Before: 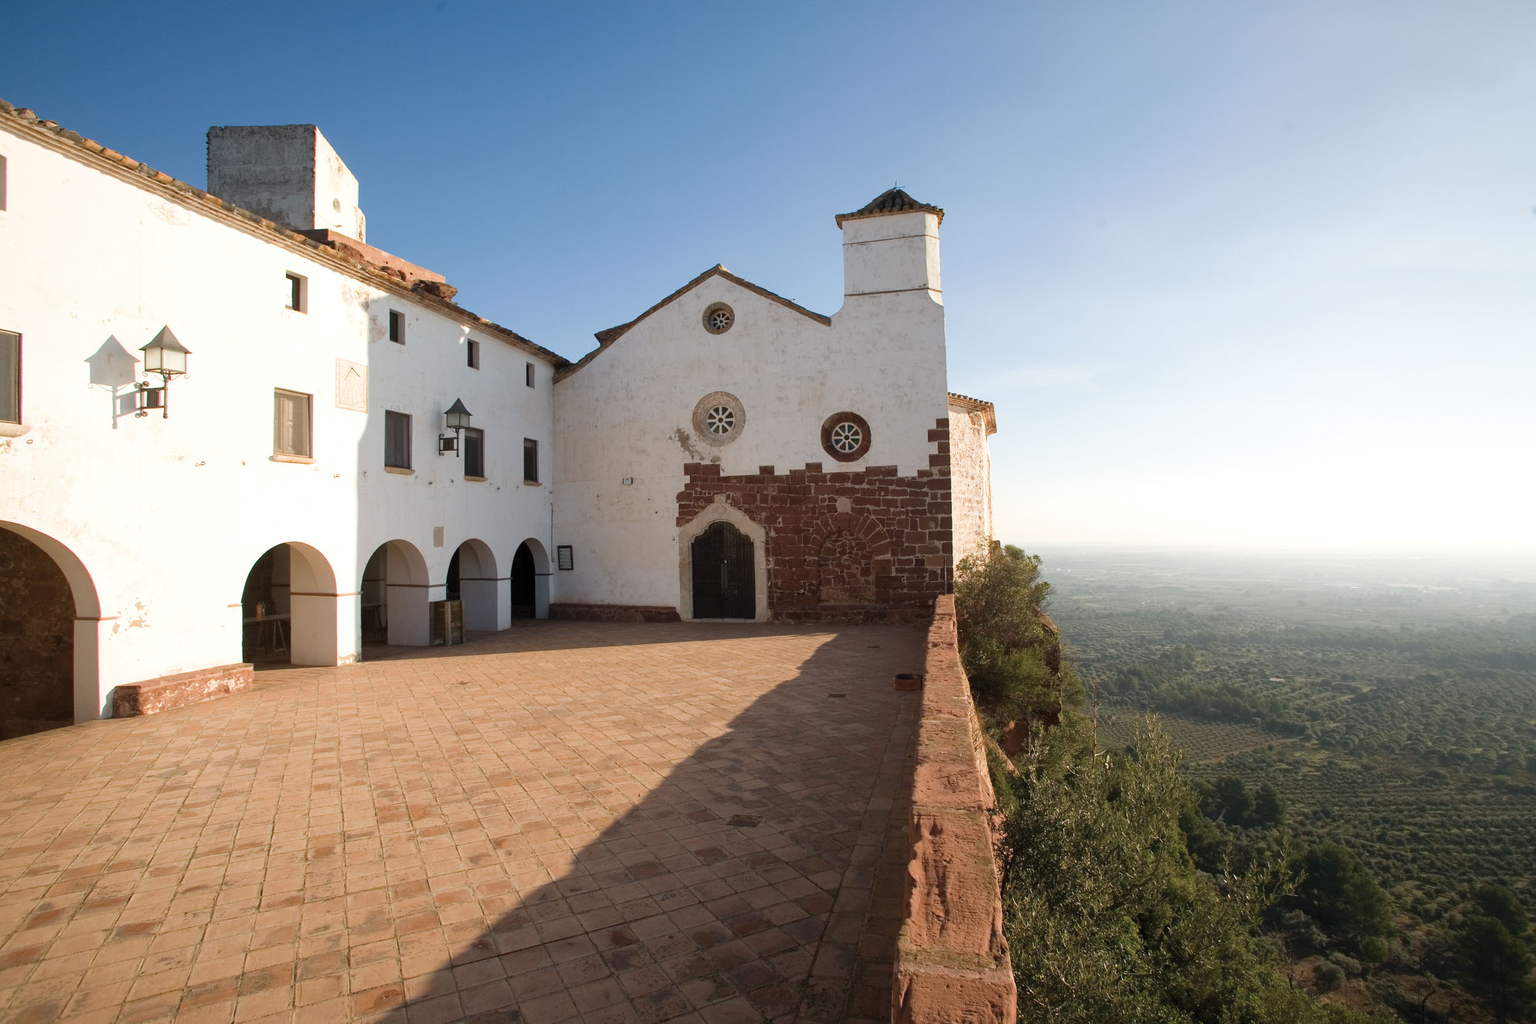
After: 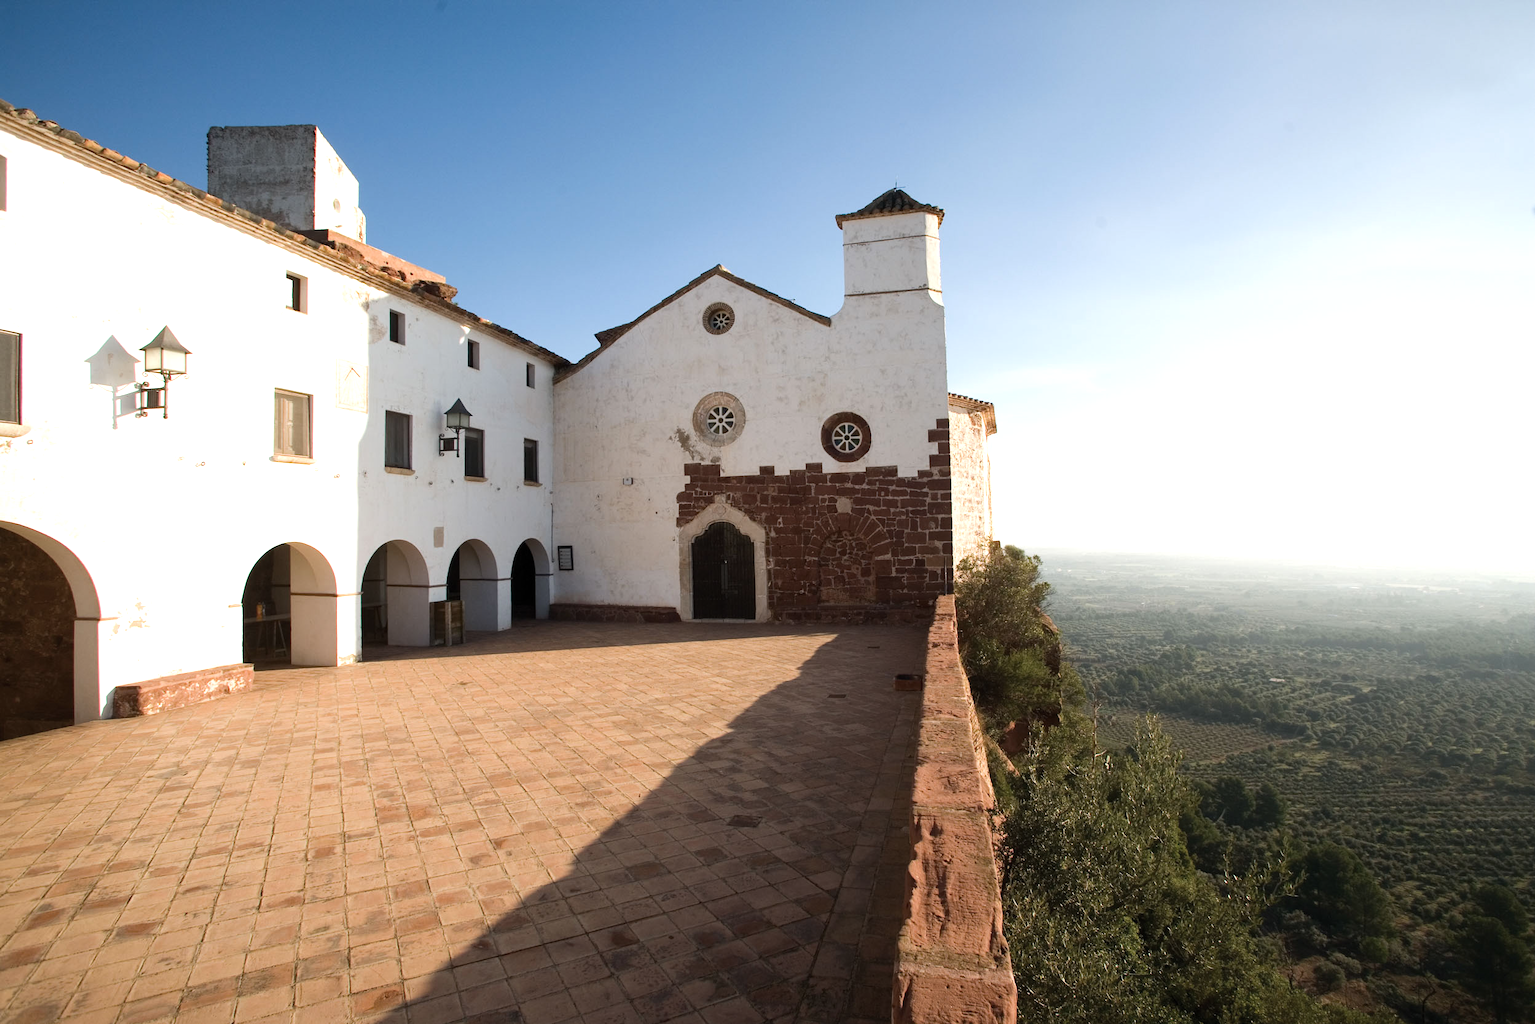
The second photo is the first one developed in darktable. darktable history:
exposure: exposure -0.048 EV, compensate highlight preservation false
tone equalizer: -8 EV -0.417 EV, -7 EV -0.389 EV, -6 EV -0.333 EV, -5 EV -0.222 EV, -3 EV 0.222 EV, -2 EV 0.333 EV, -1 EV 0.389 EV, +0 EV 0.417 EV, edges refinement/feathering 500, mask exposure compensation -1.57 EV, preserve details no
